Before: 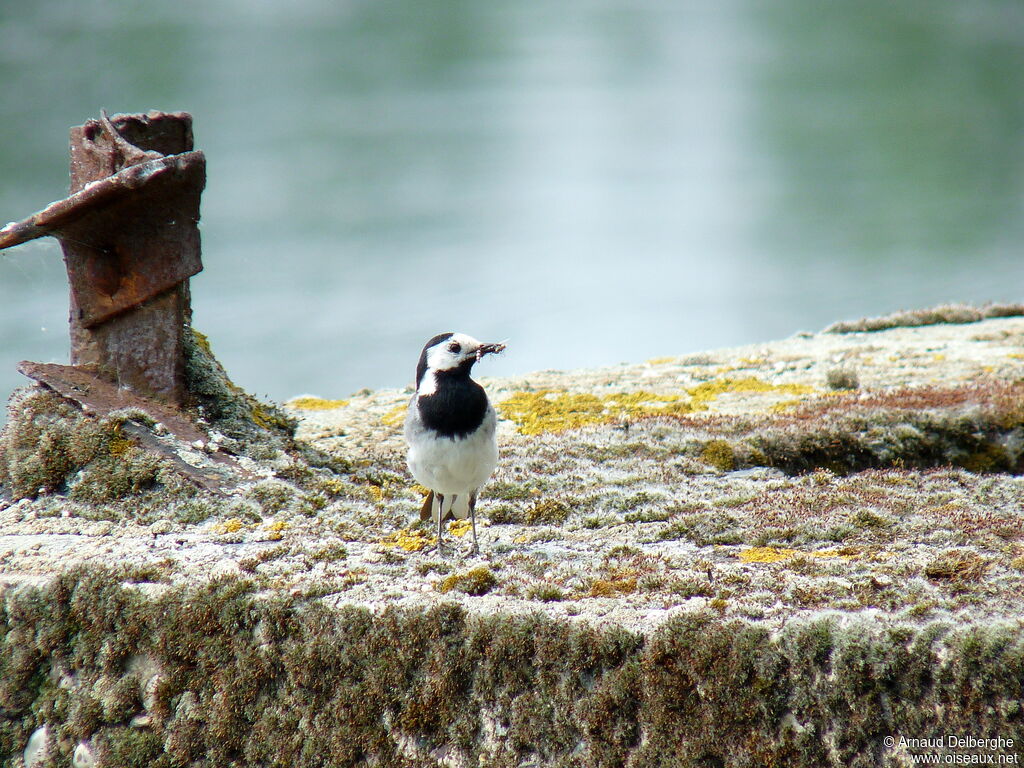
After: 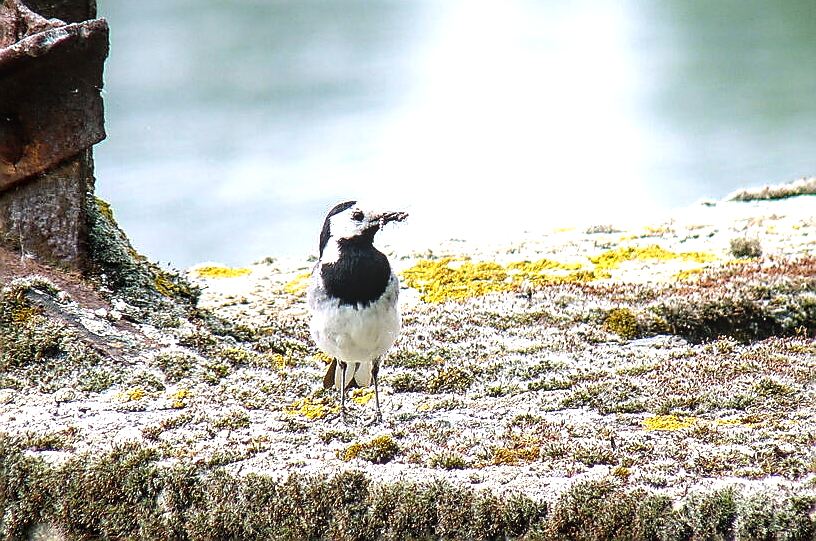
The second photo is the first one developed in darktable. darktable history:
tone equalizer: edges refinement/feathering 500, mask exposure compensation -1.57 EV, preserve details no
exposure: black level correction 0.001, exposure 0.016 EV, compensate exposure bias true, compensate highlight preservation false
sharpen: radius 1.368, amount 1.257, threshold 0.682
crop: left 9.498%, top 17.196%, right 10.753%, bottom 12.332%
color balance rgb: shadows lift › chroma 0.852%, shadows lift › hue 113.33°, highlights gain › chroma 1.505%, highlights gain › hue 312.14°, perceptual saturation grading › global saturation 0.801%, perceptual brilliance grading › highlights 19.489%, perceptual brilliance grading › mid-tones 21.028%, perceptual brilliance grading › shadows -19.839%
local contrast: on, module defaults
vignetting: fall-off start 97.4%, fall-off radius 78.78%, saturation -0.002, width/height ratio 1.118
